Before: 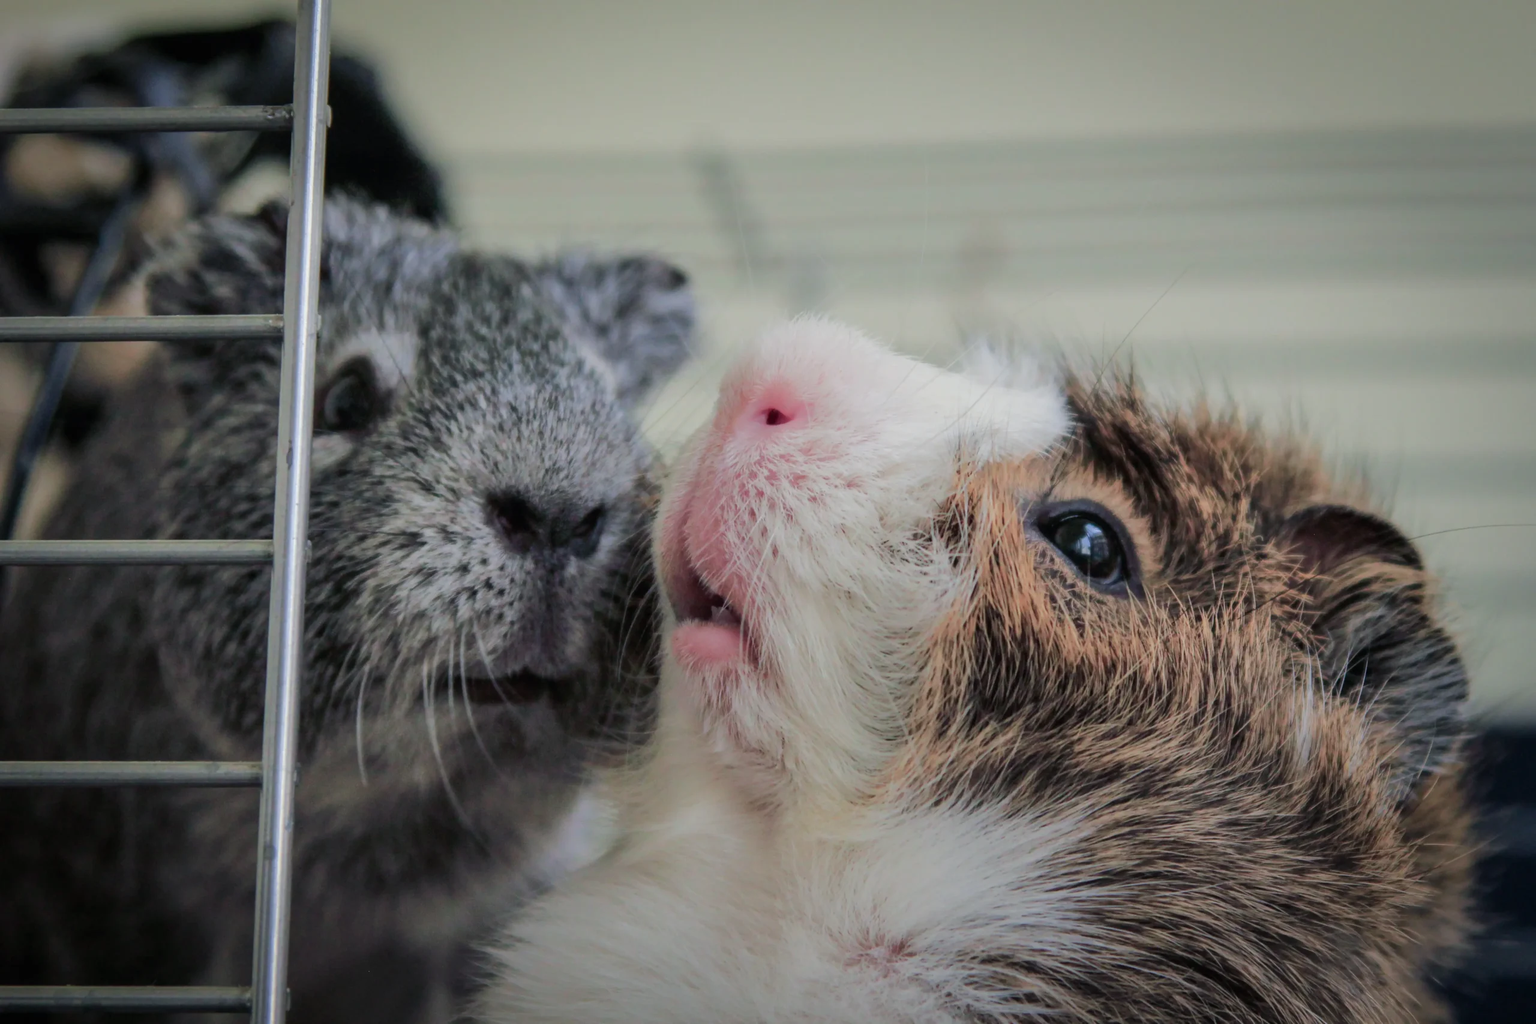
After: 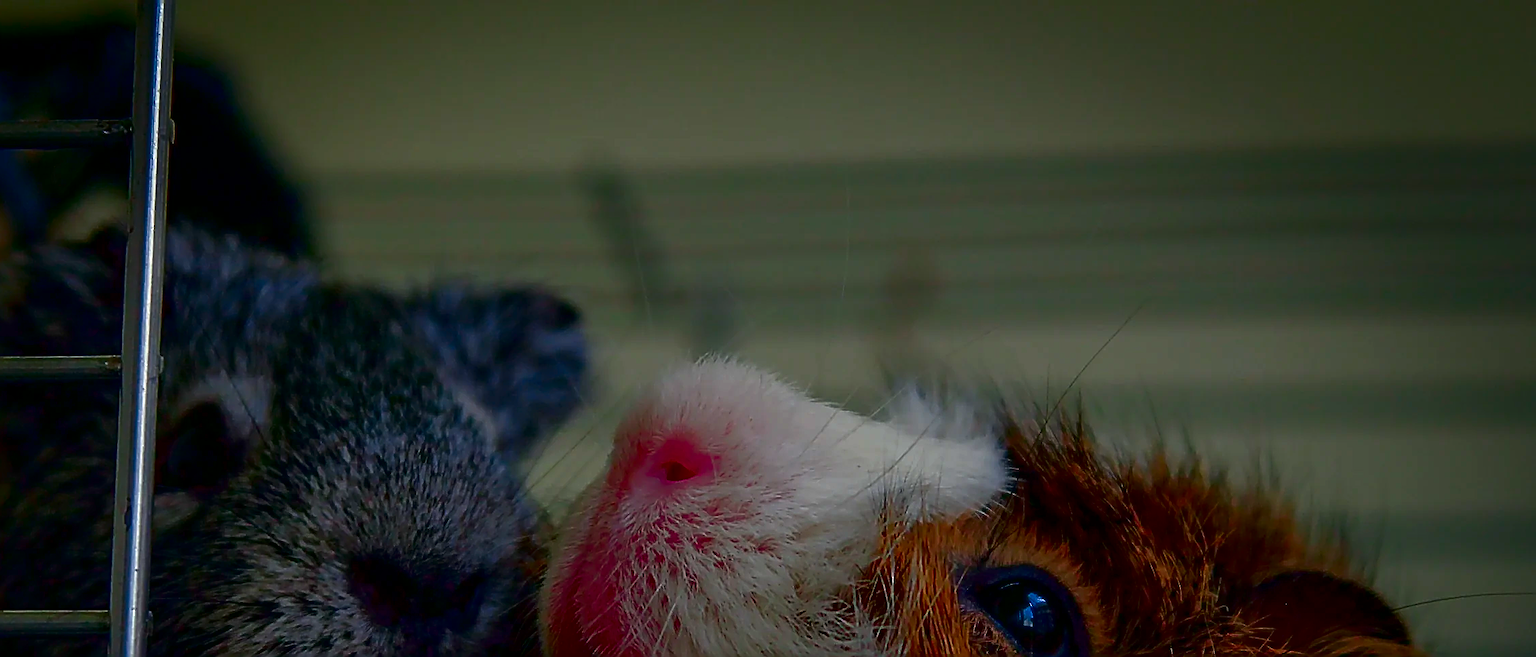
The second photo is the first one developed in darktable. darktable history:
sharpen: amount 1.997
contrast brightness saturation: brightness -0.994, saturation 0.981
crop and rotate: left 11.51%, bottom 43.138%
